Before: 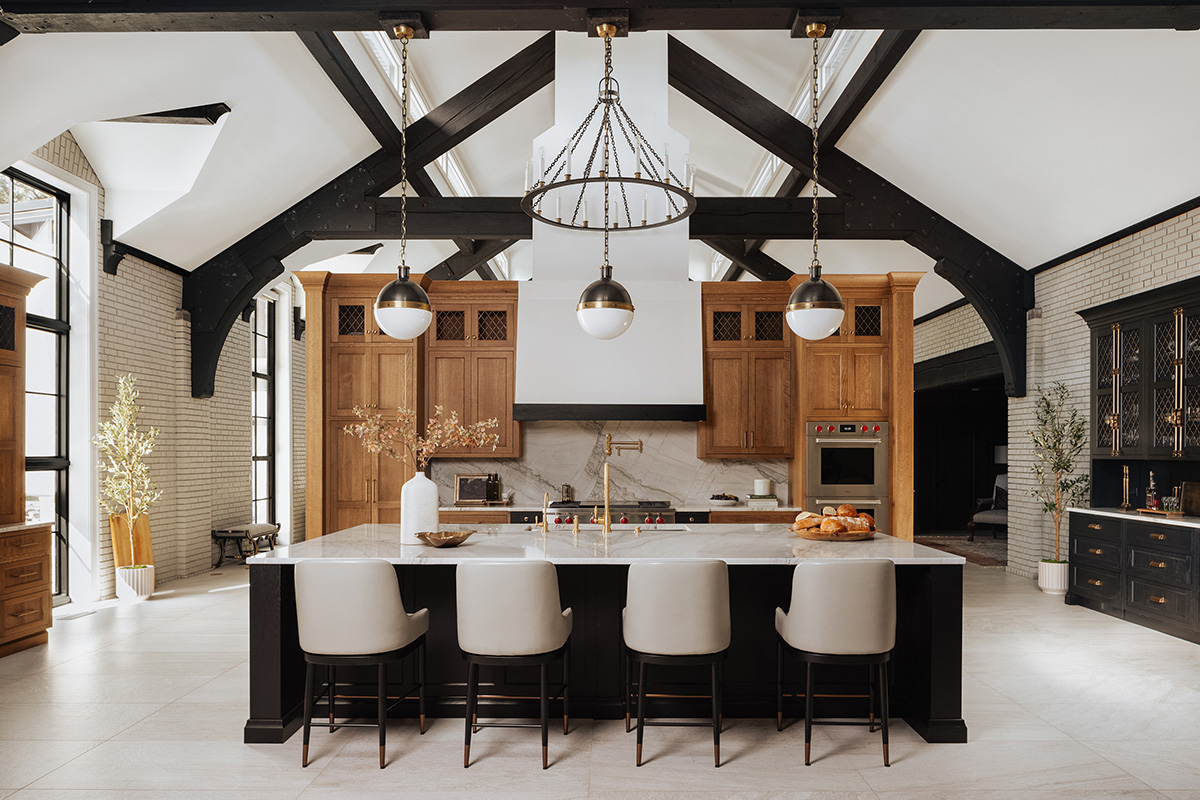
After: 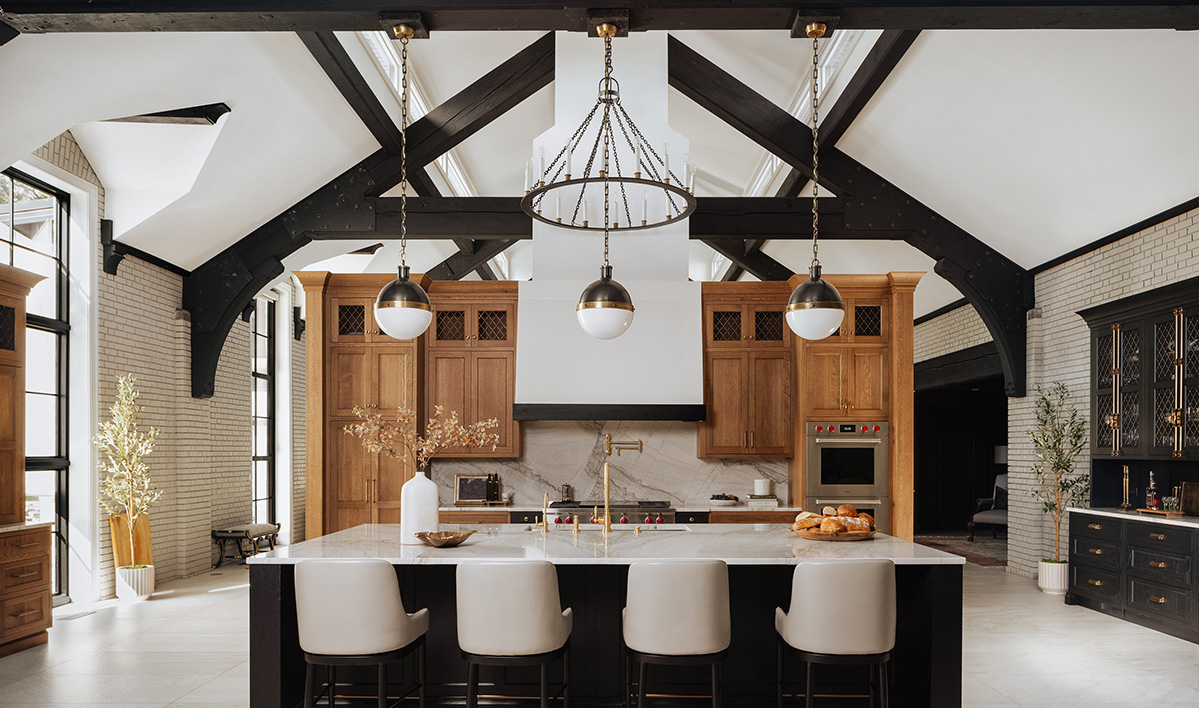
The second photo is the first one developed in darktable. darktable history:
shadows and highlights: shadows 20.91, highlights -35.45, soften with gaussian
crop and rotate: top 0%, bottom 11.49%
vignetting: fall-off start 100%, brightness -0.282, width/height ratio 1.31
